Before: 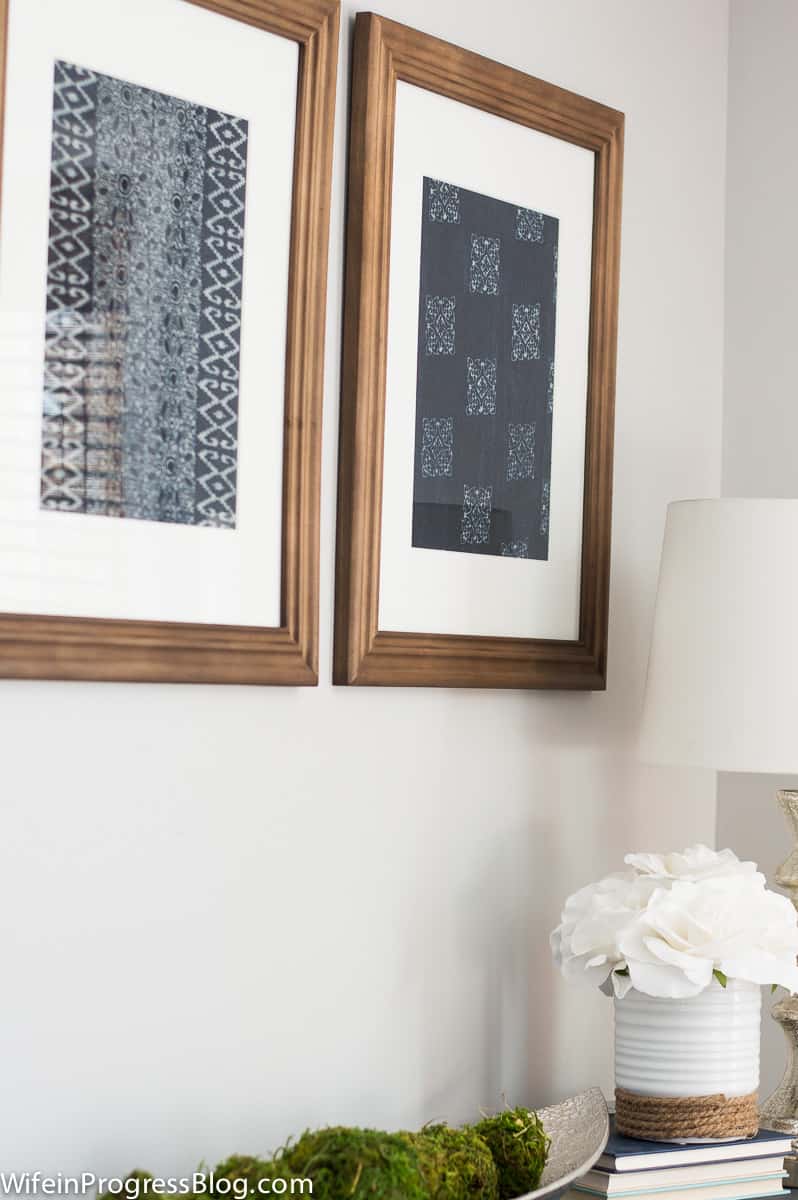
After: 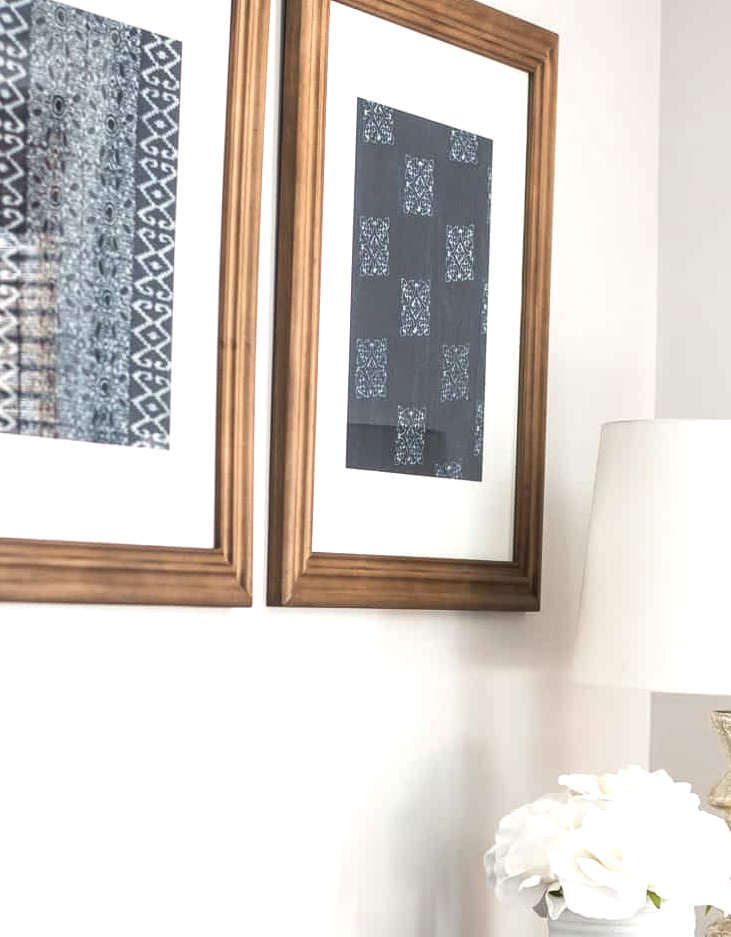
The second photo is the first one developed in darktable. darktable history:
local contrast: on, module defaults
crop: left 8.358%, top 6.593%, bottom 15.296%
exposure: black level correction 0, exposure 0.499 EV, compensate highlight preservation false
